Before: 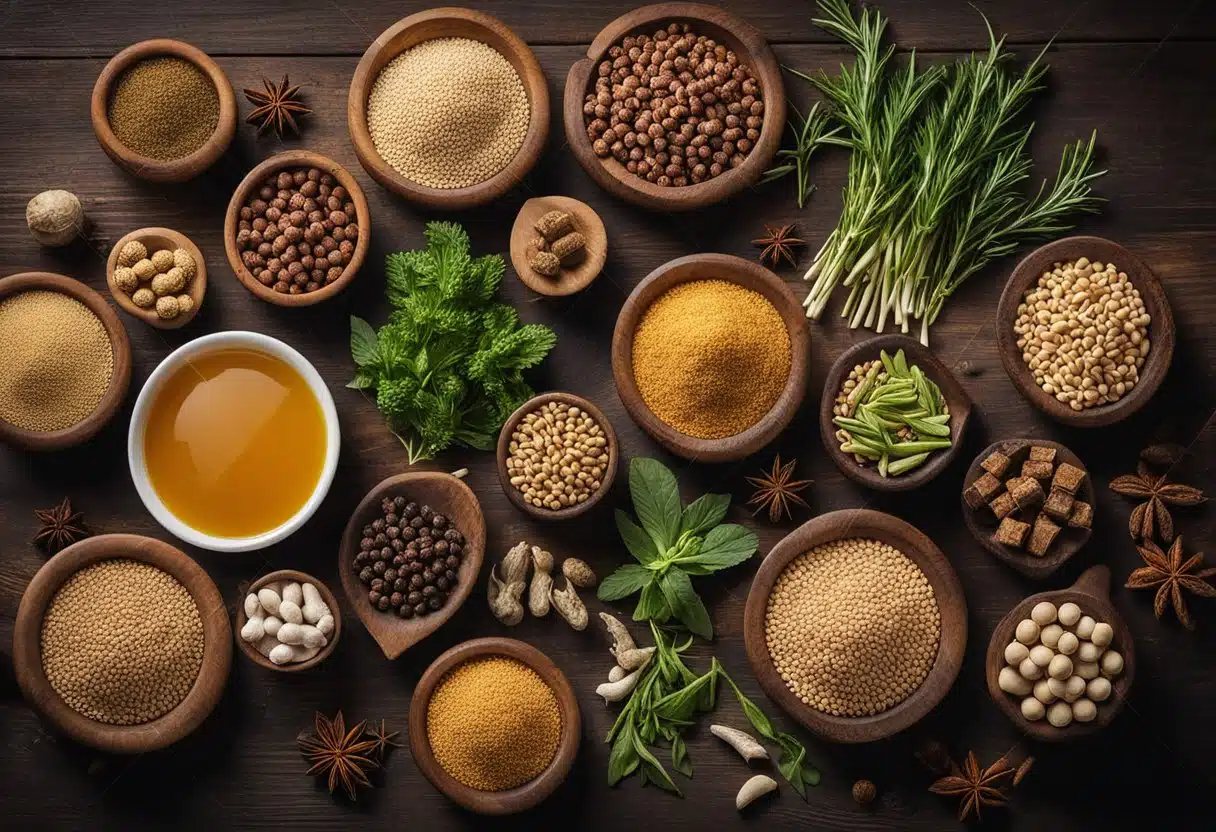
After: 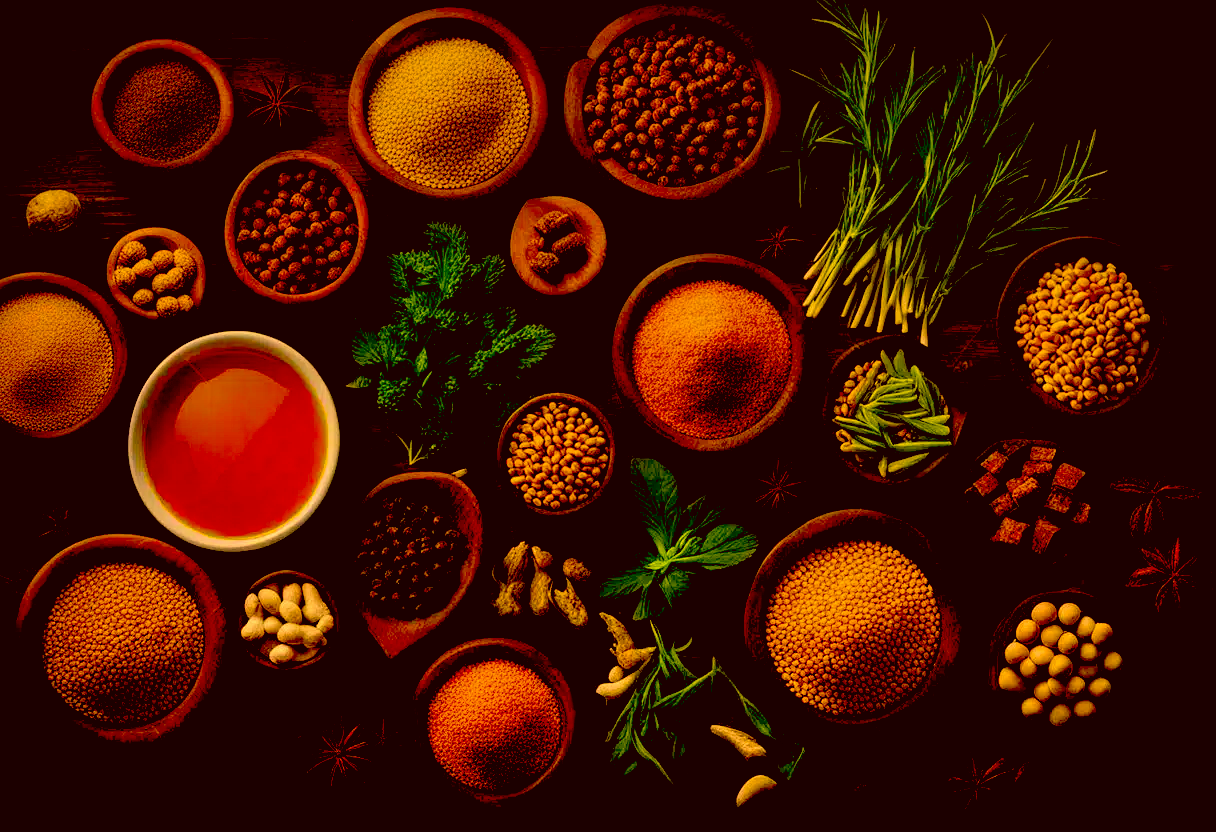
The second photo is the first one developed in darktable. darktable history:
graduated density: on, module defaults
color correction: highlights a* 10.44, highlights b* 30.04, shadows a* 2.73, shadows b* 17.51, saturation 1.72
exposure: black level correction 0.1, exposure -0.092 EV, compensate highlight preservation false
